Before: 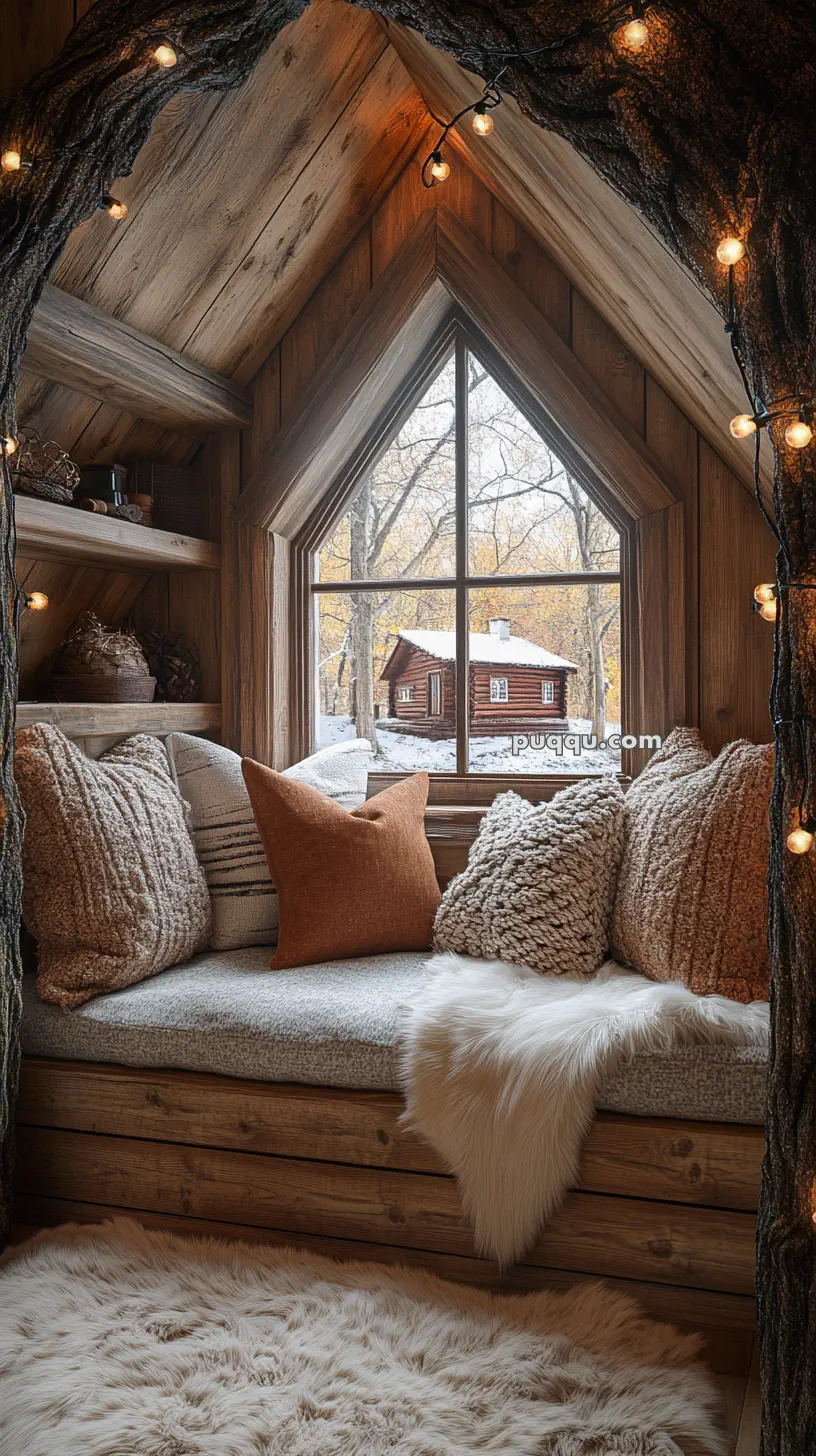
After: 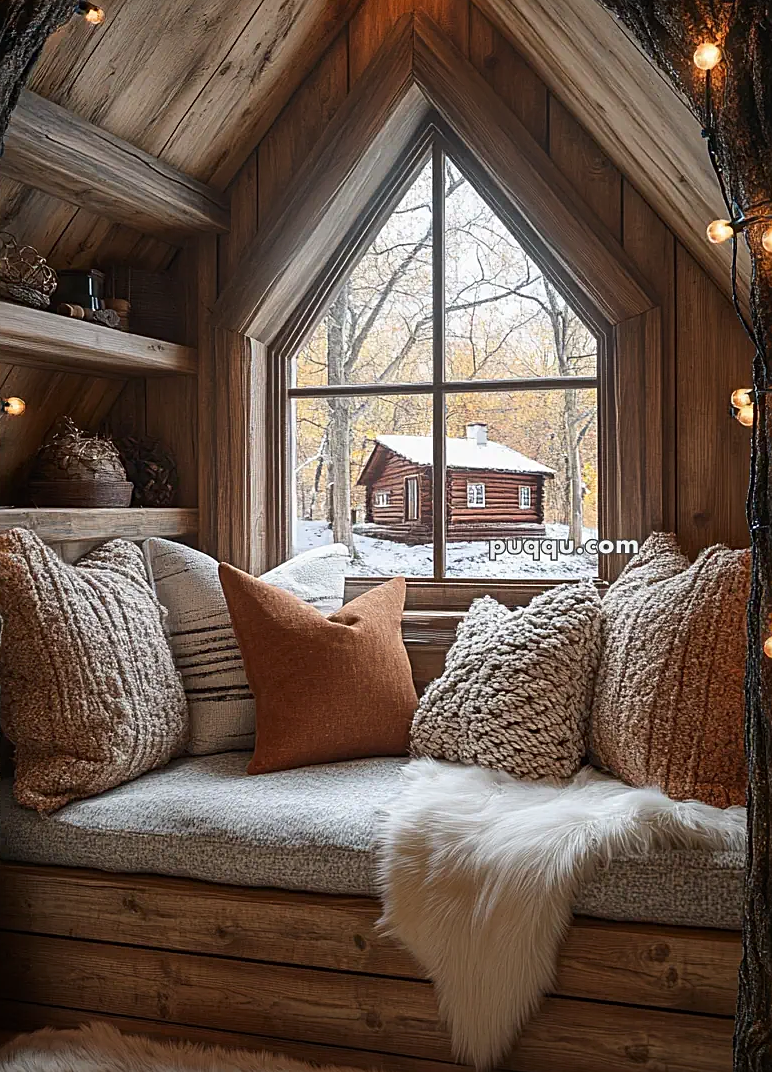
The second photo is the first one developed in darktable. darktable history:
sharpen: on, module defaults
crop and rotate: left 2.893%, top 13.458%, right 2.46%, bottom 12.895%
contrast brightness saturation: contrast 0.082, saturation 0.023
